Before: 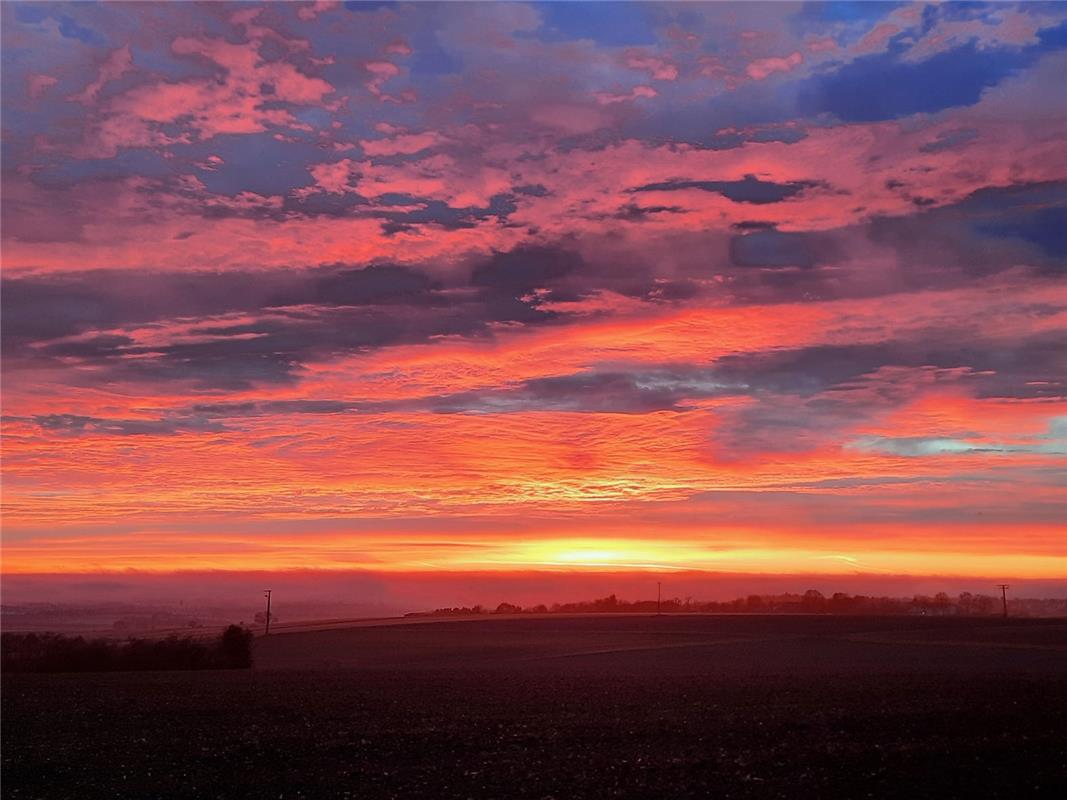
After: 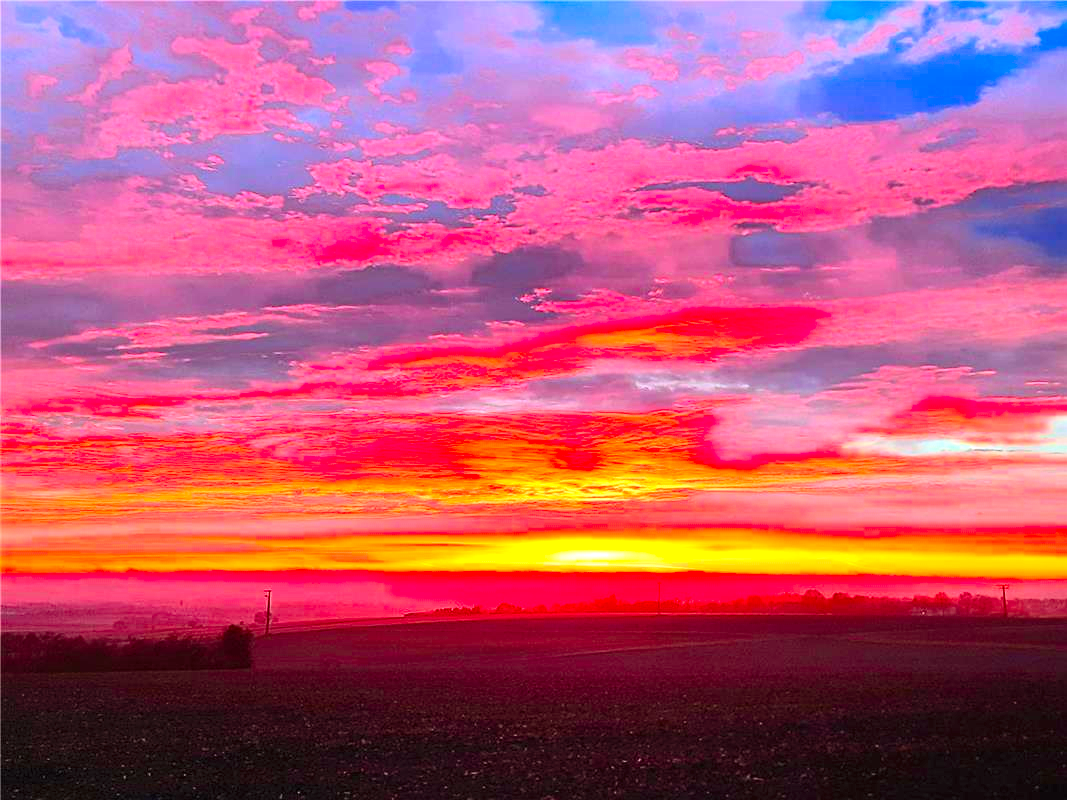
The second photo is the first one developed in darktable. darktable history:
contrast brightness saturation: contrast 0.203, brightness 0.192, saturation 0.809
exposure: black level correction 0, exposure 0.892 EV, compensate exposure bias true, compensate highlight preservation false
sharpen: amount 0.207
